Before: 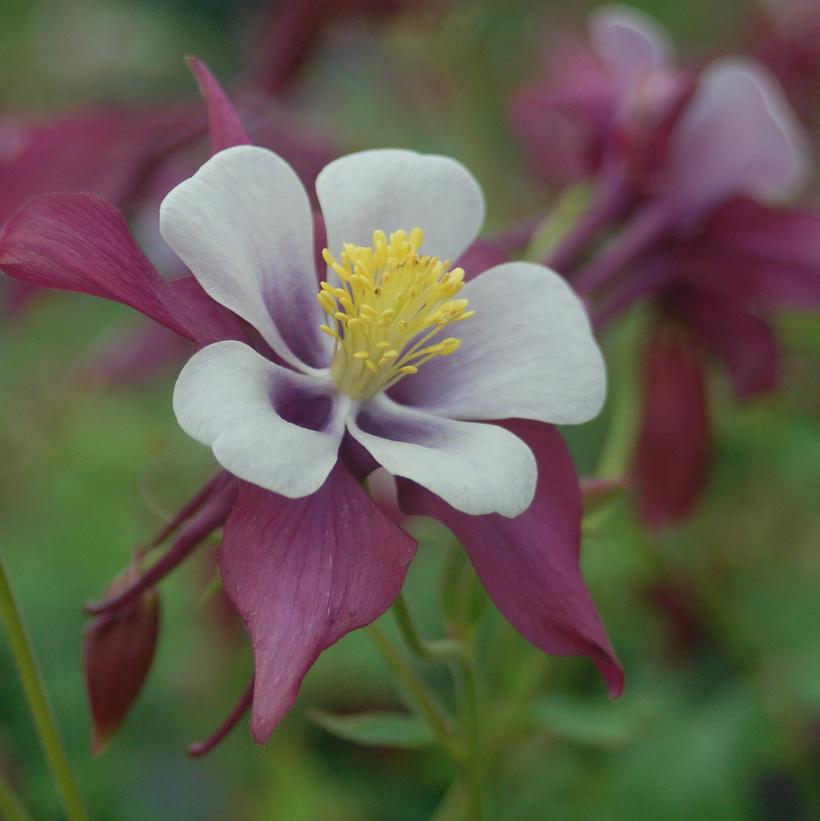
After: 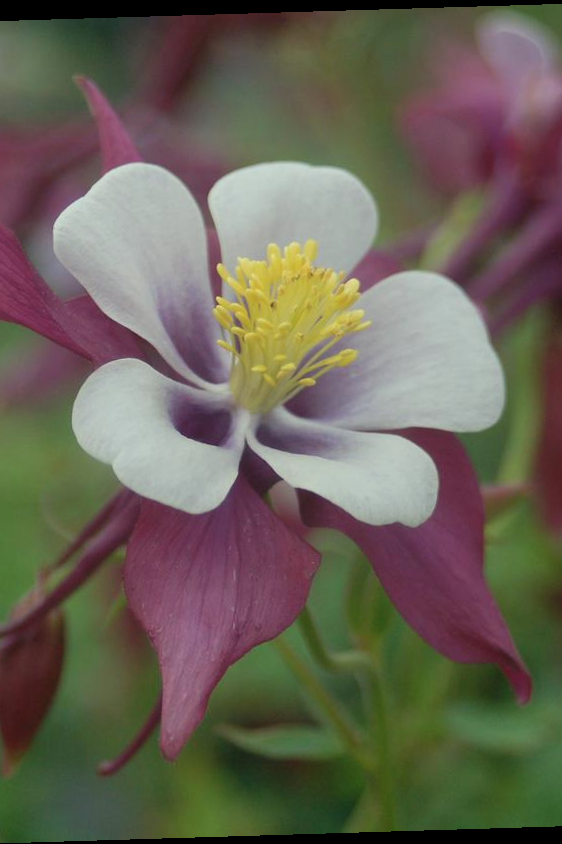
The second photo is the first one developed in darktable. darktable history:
haze removal: strength -0.1, adaptive false
crop and rotate: left 13.409%, right 19.924%
color correction: highlights b* 3
rotate and perspective: rotation -1.75°, automatic cropping off
